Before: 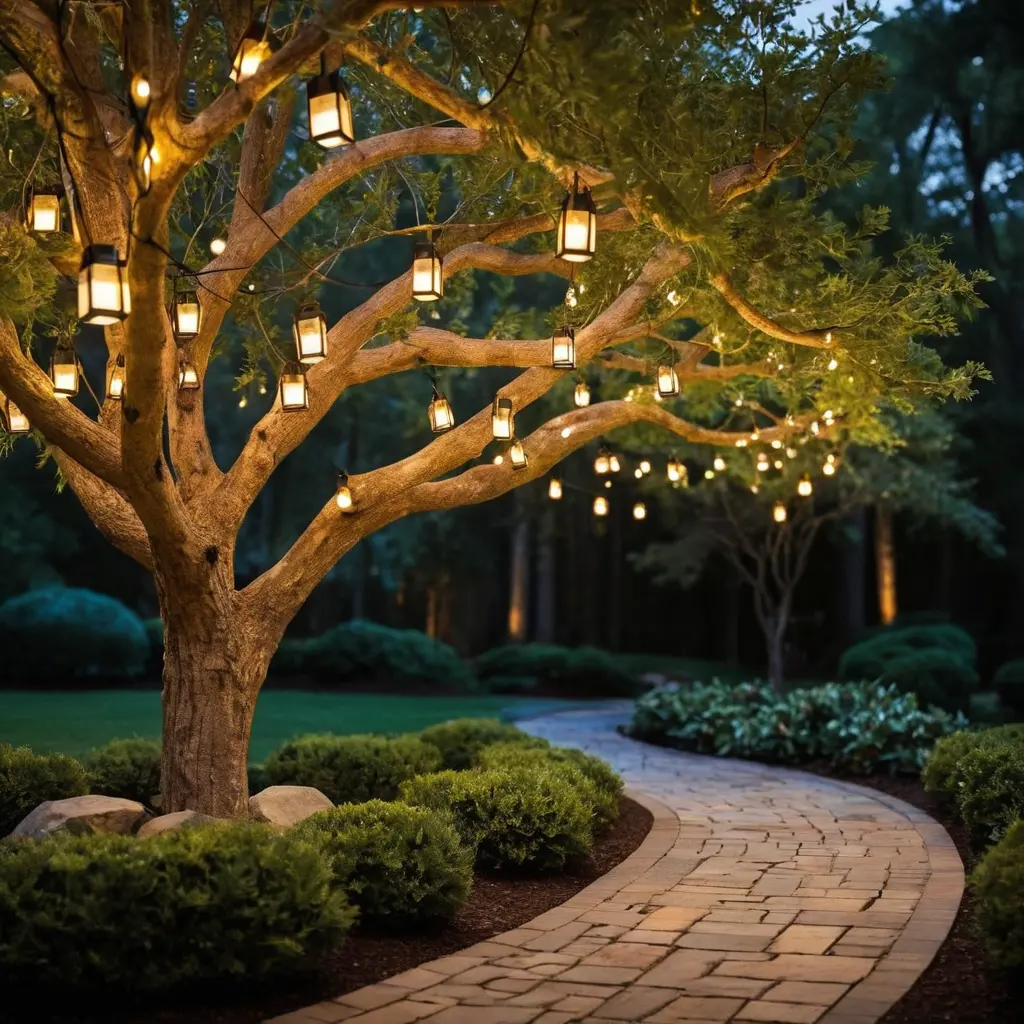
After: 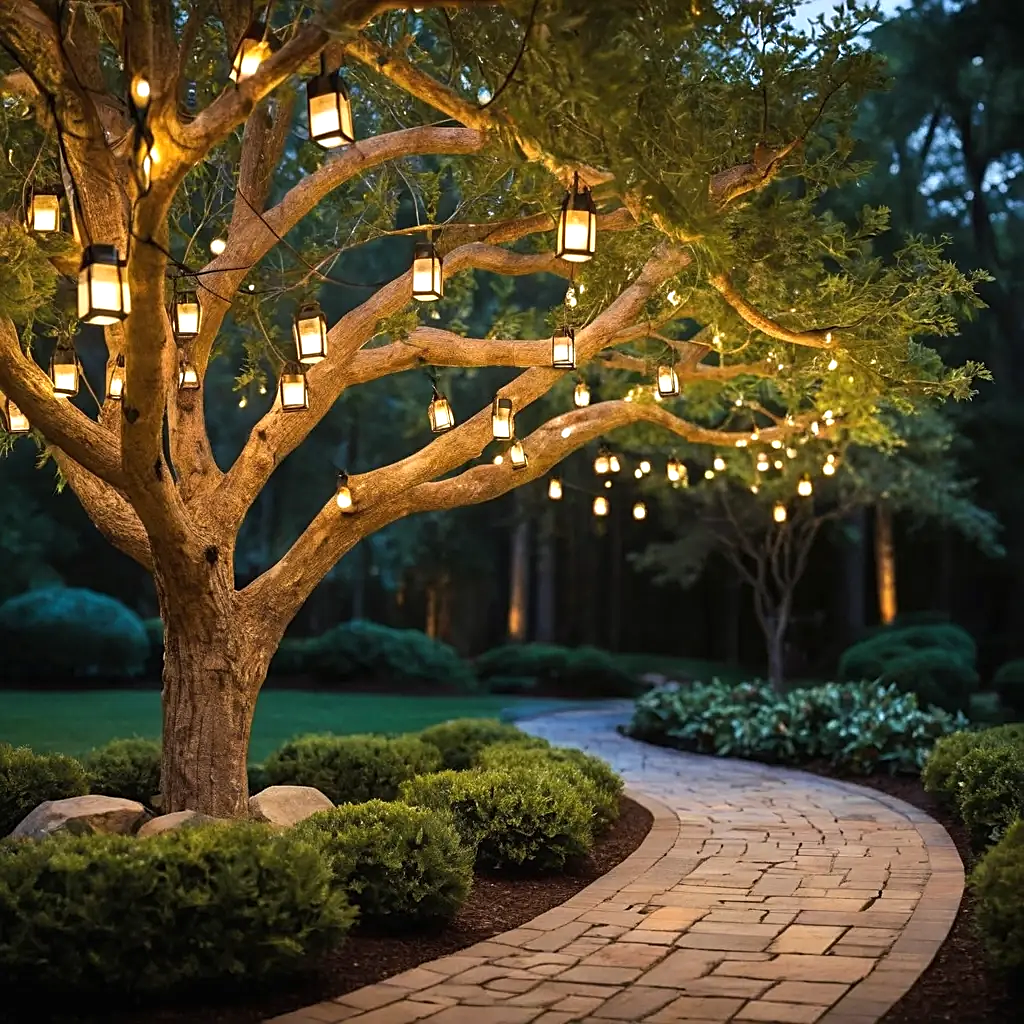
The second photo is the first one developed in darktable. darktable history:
exposure: black level correction 0, exposure 0.302 EV, compensate exposure bias true, compensate highlight preservation false
sharpen: on, module defaults
